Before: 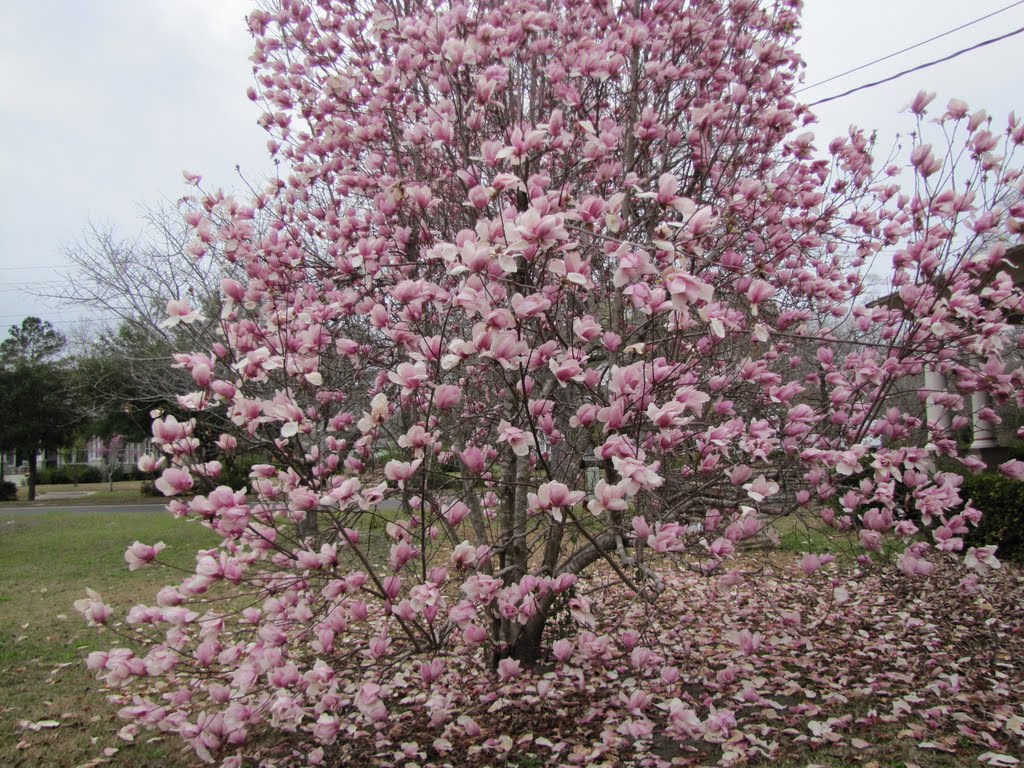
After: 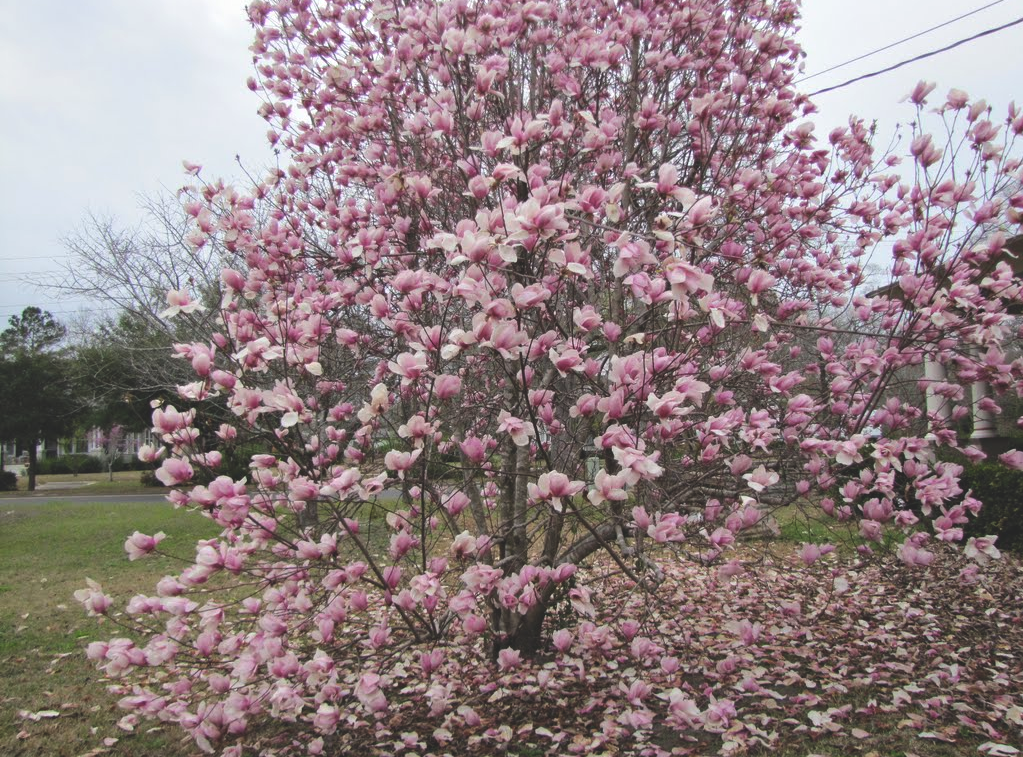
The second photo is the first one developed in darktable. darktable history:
contrast equalizer: octaves 7, y [[0.528, 0.548, 0.563, 0.562, 0.546, 0.526], [0.55 ×6], [0 ×6], [0 ×6], [0 ×6]], mix 0.299
crop: top 1.339%, right 0.083%
color balance rgb: global offset › luminance 1.969%, perceptual saturation grading › global saturation 10.195%
